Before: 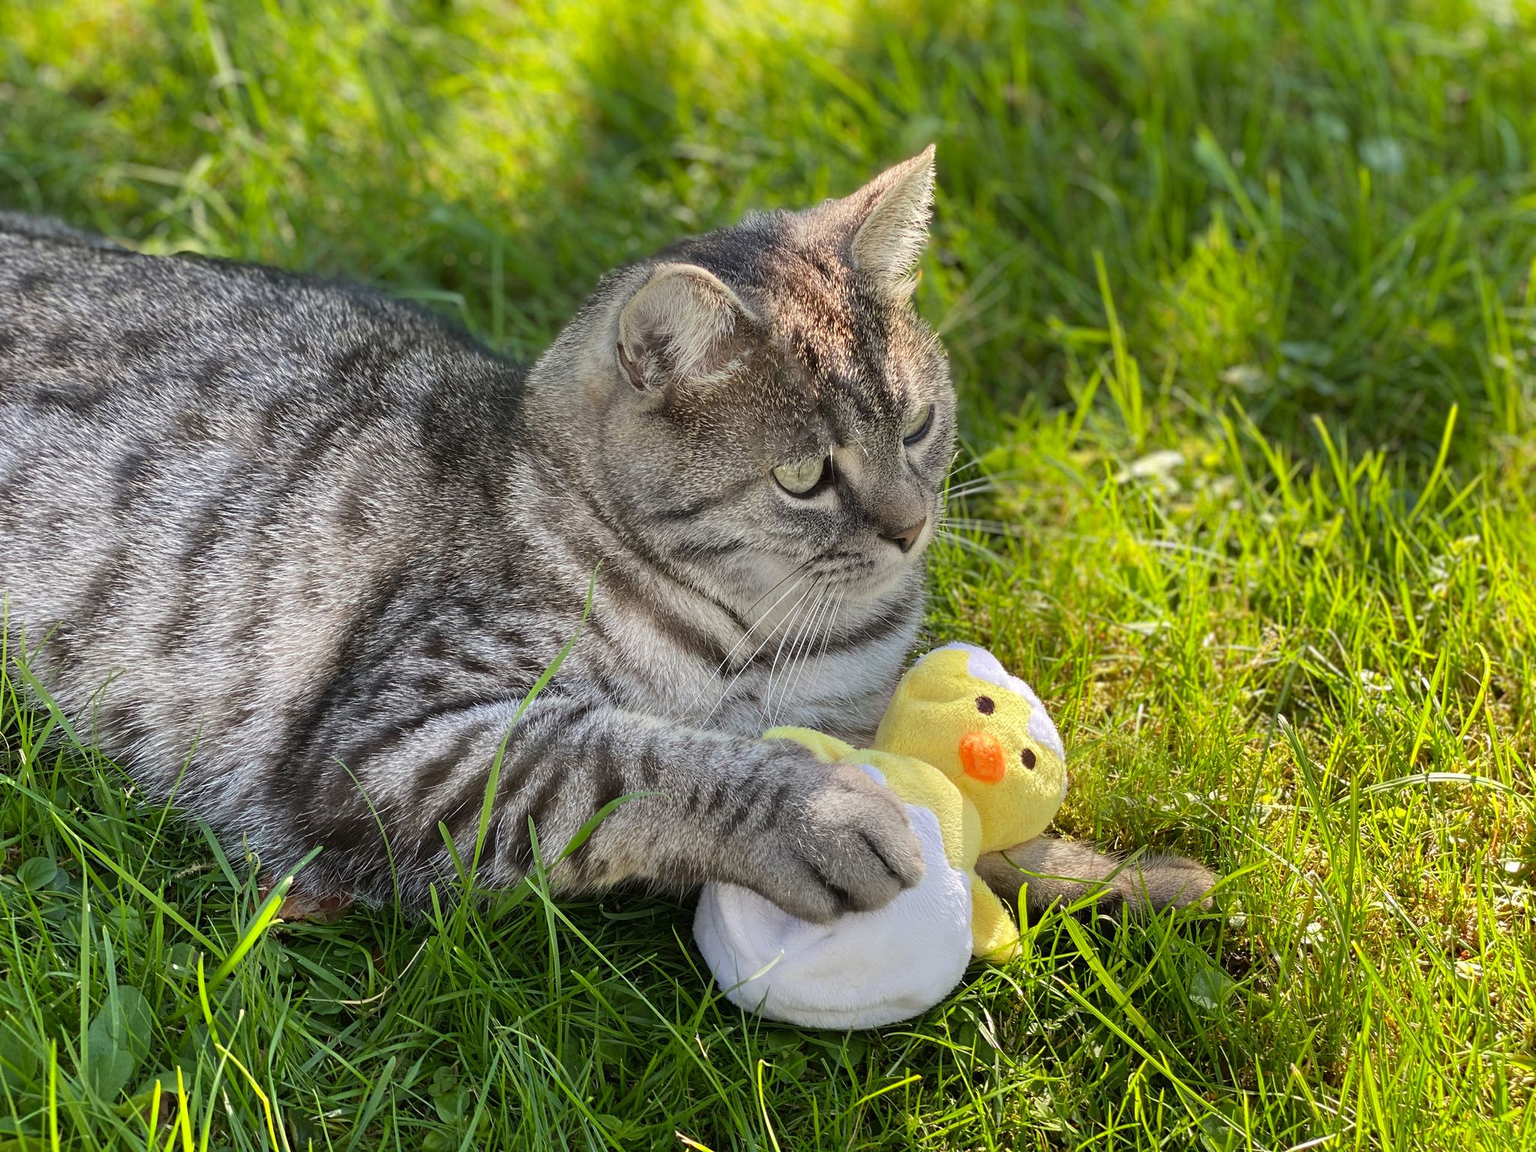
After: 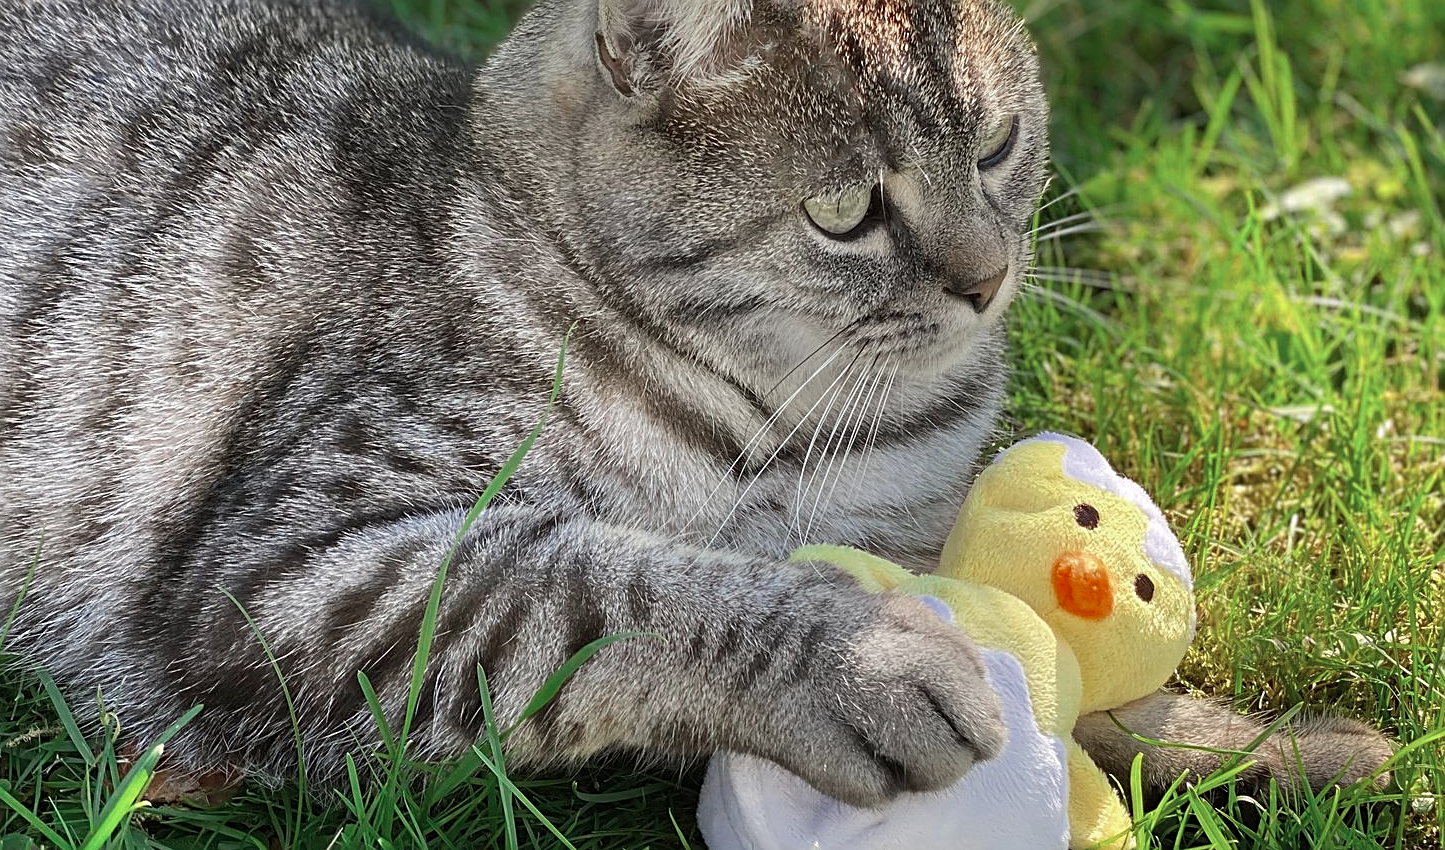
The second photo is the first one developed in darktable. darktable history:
sharpen: on, module defaults
contrast brightness saturation: saturation 0.1
color zones: curves: ch0 [(0, 0.5) (0.125, 0.4) (0.25, 0.5) (0.375, 0.4) (0.5, 0.4) (0.625, 0.35) (0.75, 0.35) (0.875, 0.5)]; ch1 [(0, 0.35) (0.125, 0.45) (0.25, 0.35) (0.375, 0.35) (0.5, 0.35) (0.625, 0.35) (0.75, 0.45) (0.875, 0.35)]; ch2 [(0, 0.6) (0.125, 0.5) (0.25, 0.5) (0.375, 0.6) (0.5, 0.6) (0.625, 0.5) (0.75, 0.5) (0.875, 0.5)]
crop: left 11.123%, top 27.61%, right 18.3%, bottom 17.034%
tone equalizer: on, module defaults
